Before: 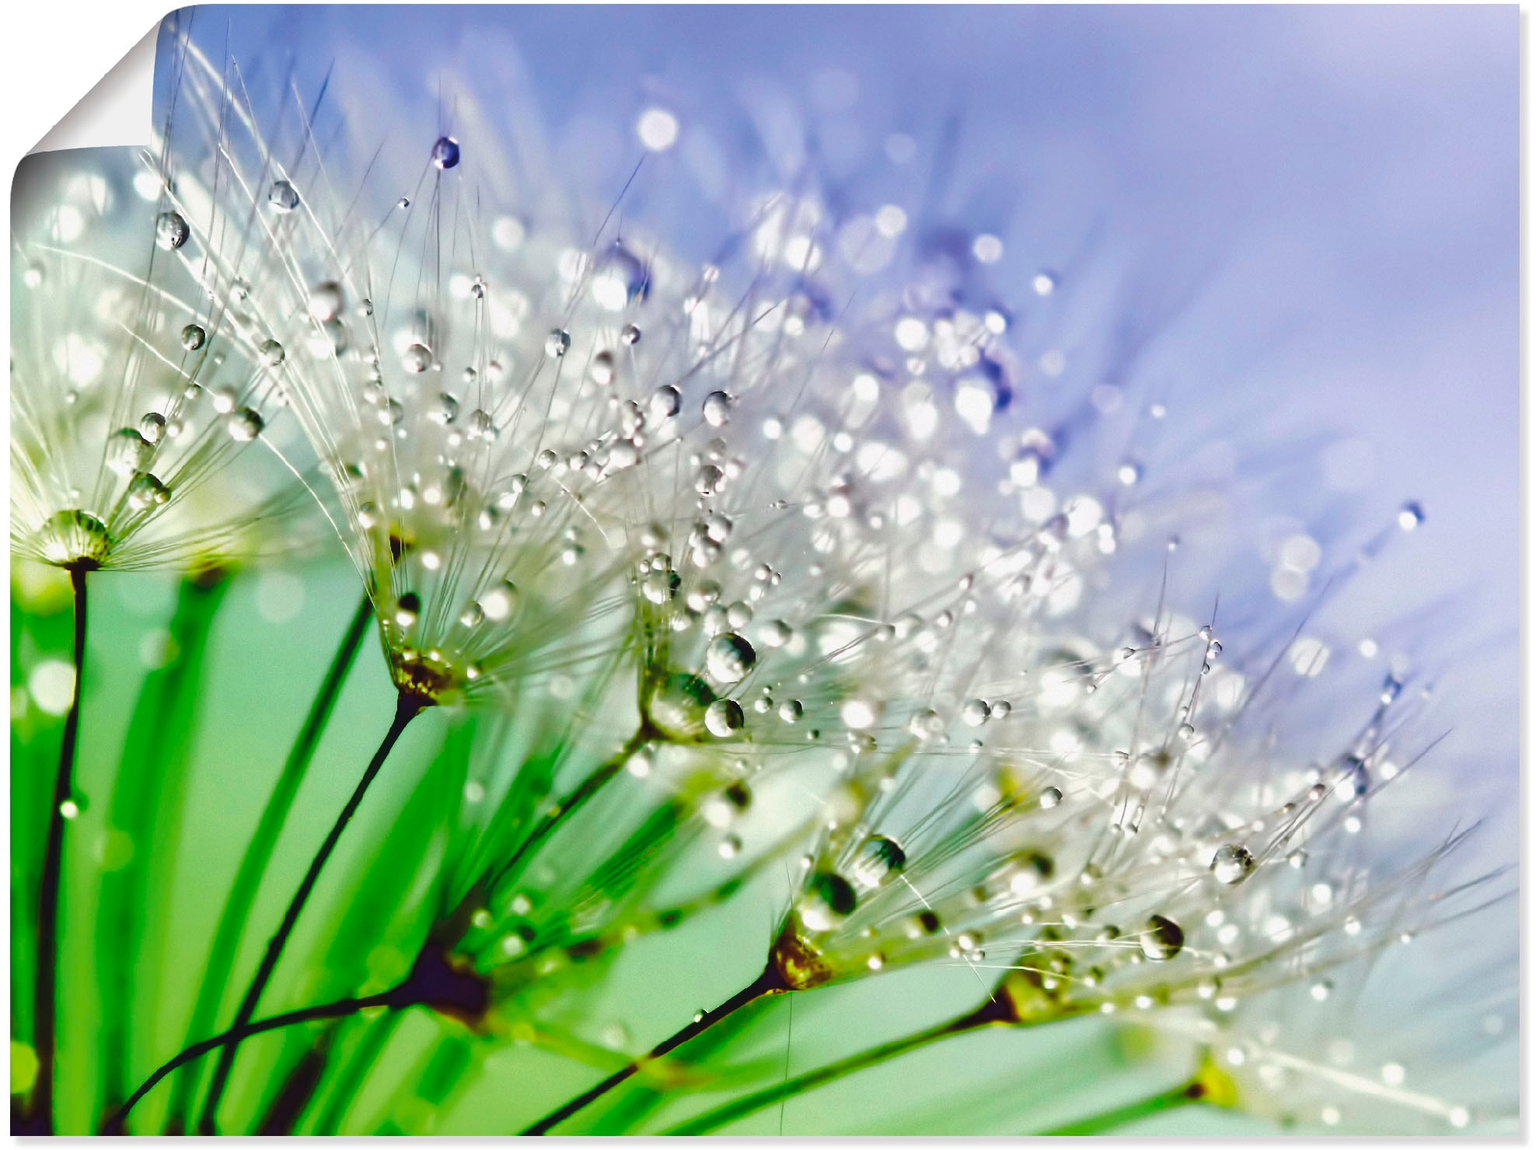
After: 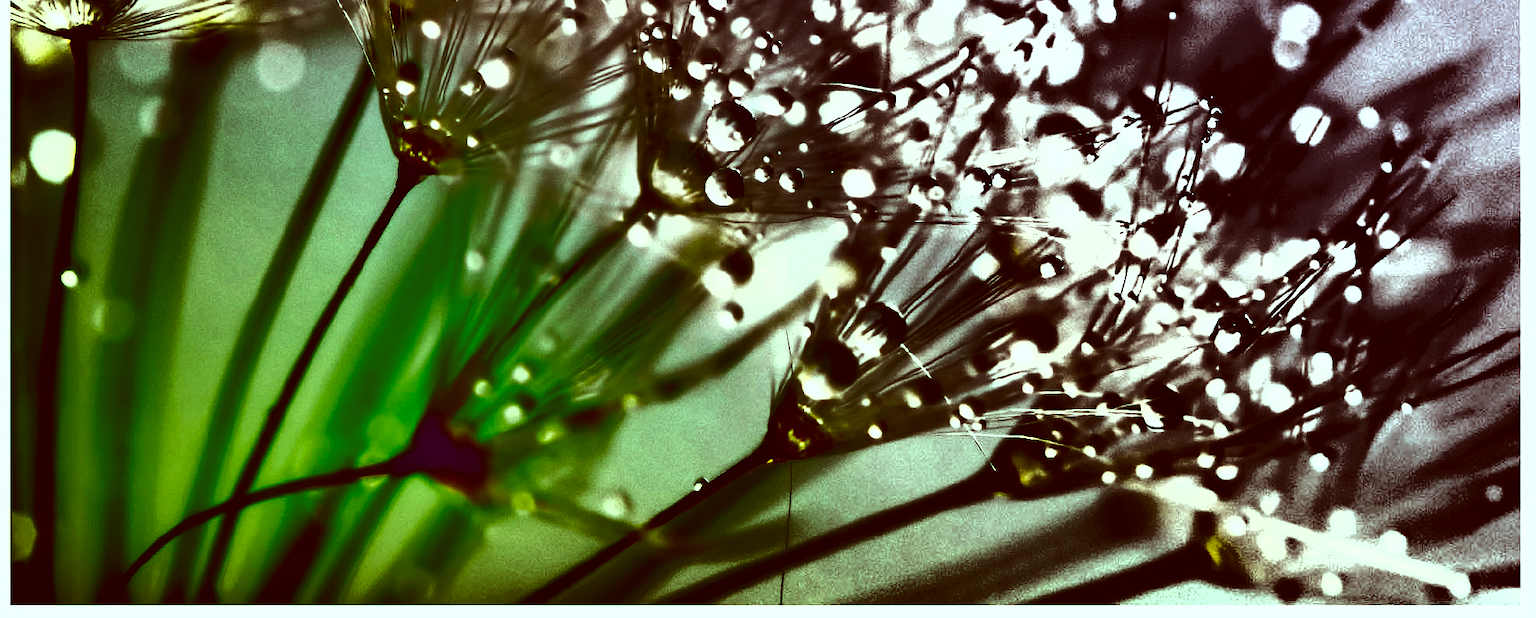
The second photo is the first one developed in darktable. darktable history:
shadows and highlights: radius 124.29, shadows 98.83, white point adjustment -2.91, highlights -99.31, highlights color adjustment 0.184%, soften with gaussian
exposure: black level correction 0, exposure 0.698 EV, compensate exposure bias true, compensate highlight preservation false
crop and rotate: top 46.219%, right 0.024%
color correction: highlights a* -7.23, highlights b* -0.159, shadows a* 20.17, shadows b* 11.16
